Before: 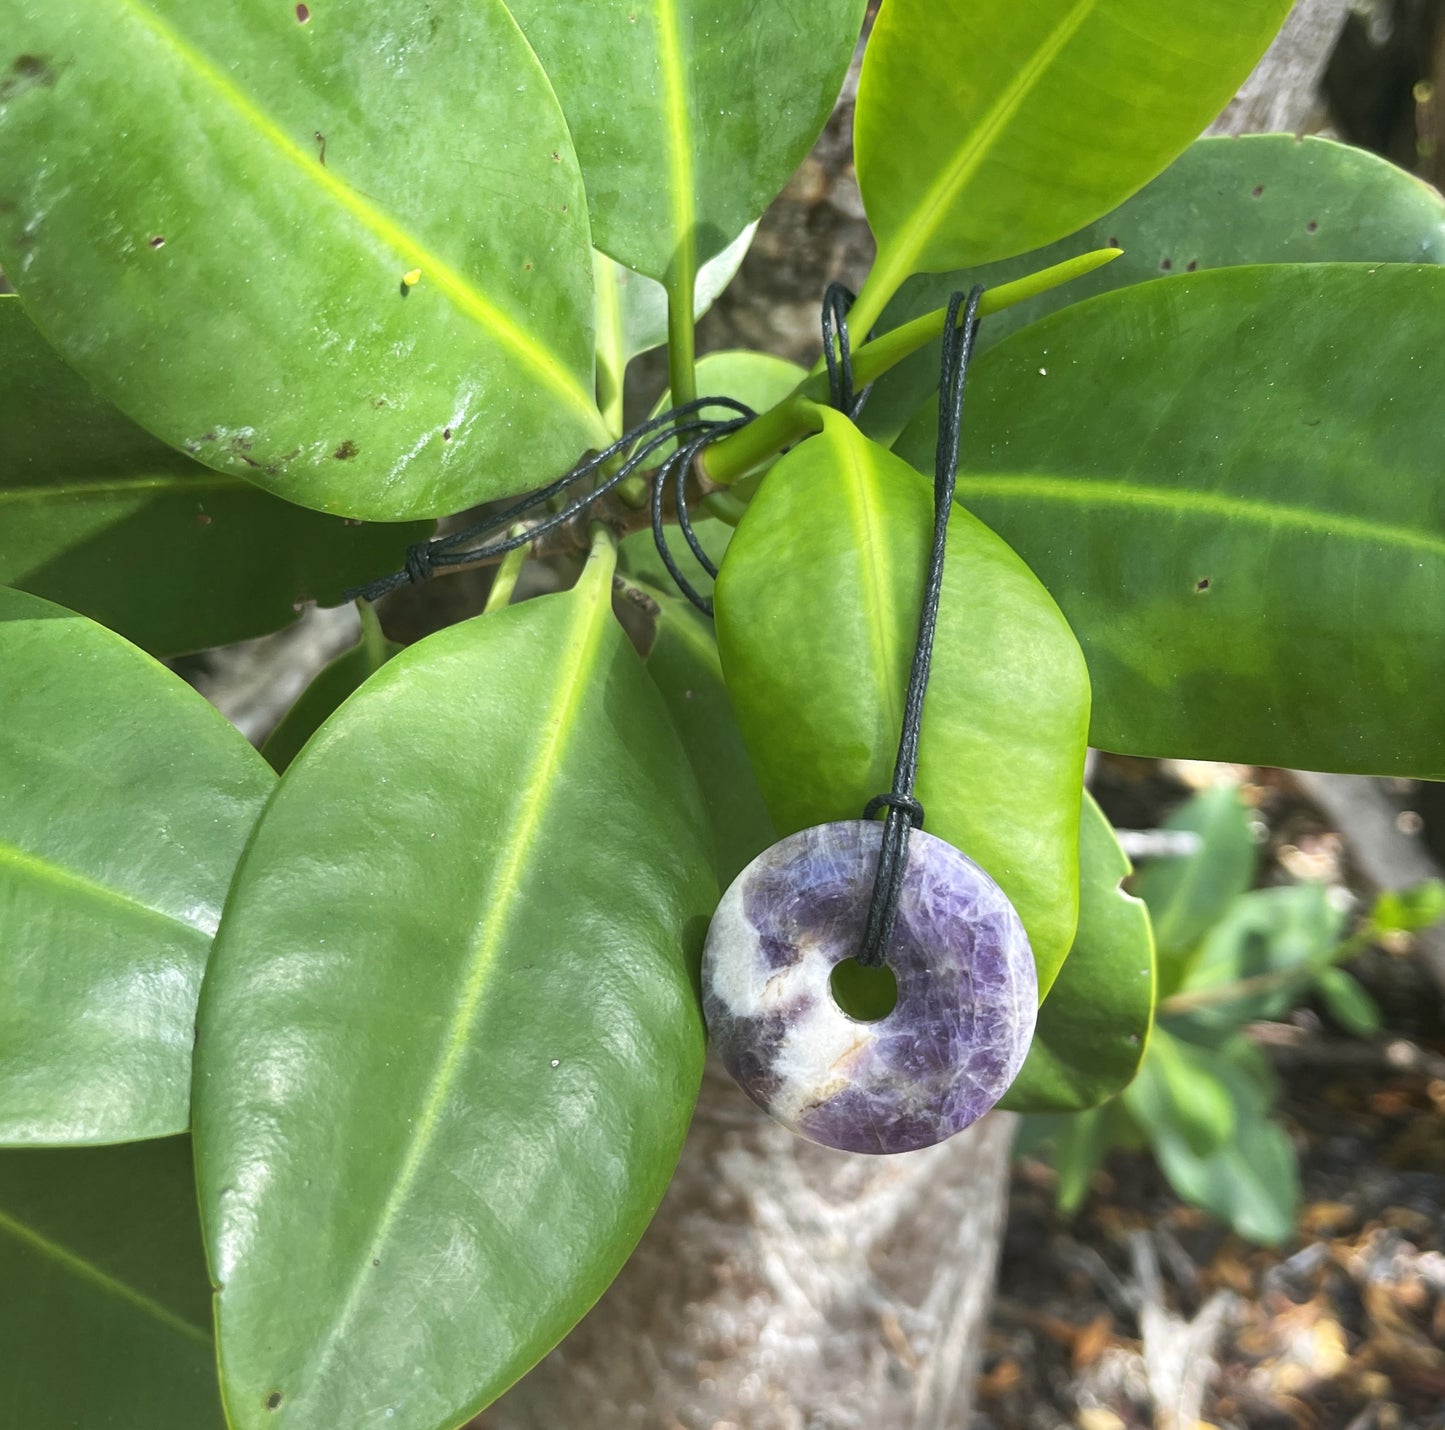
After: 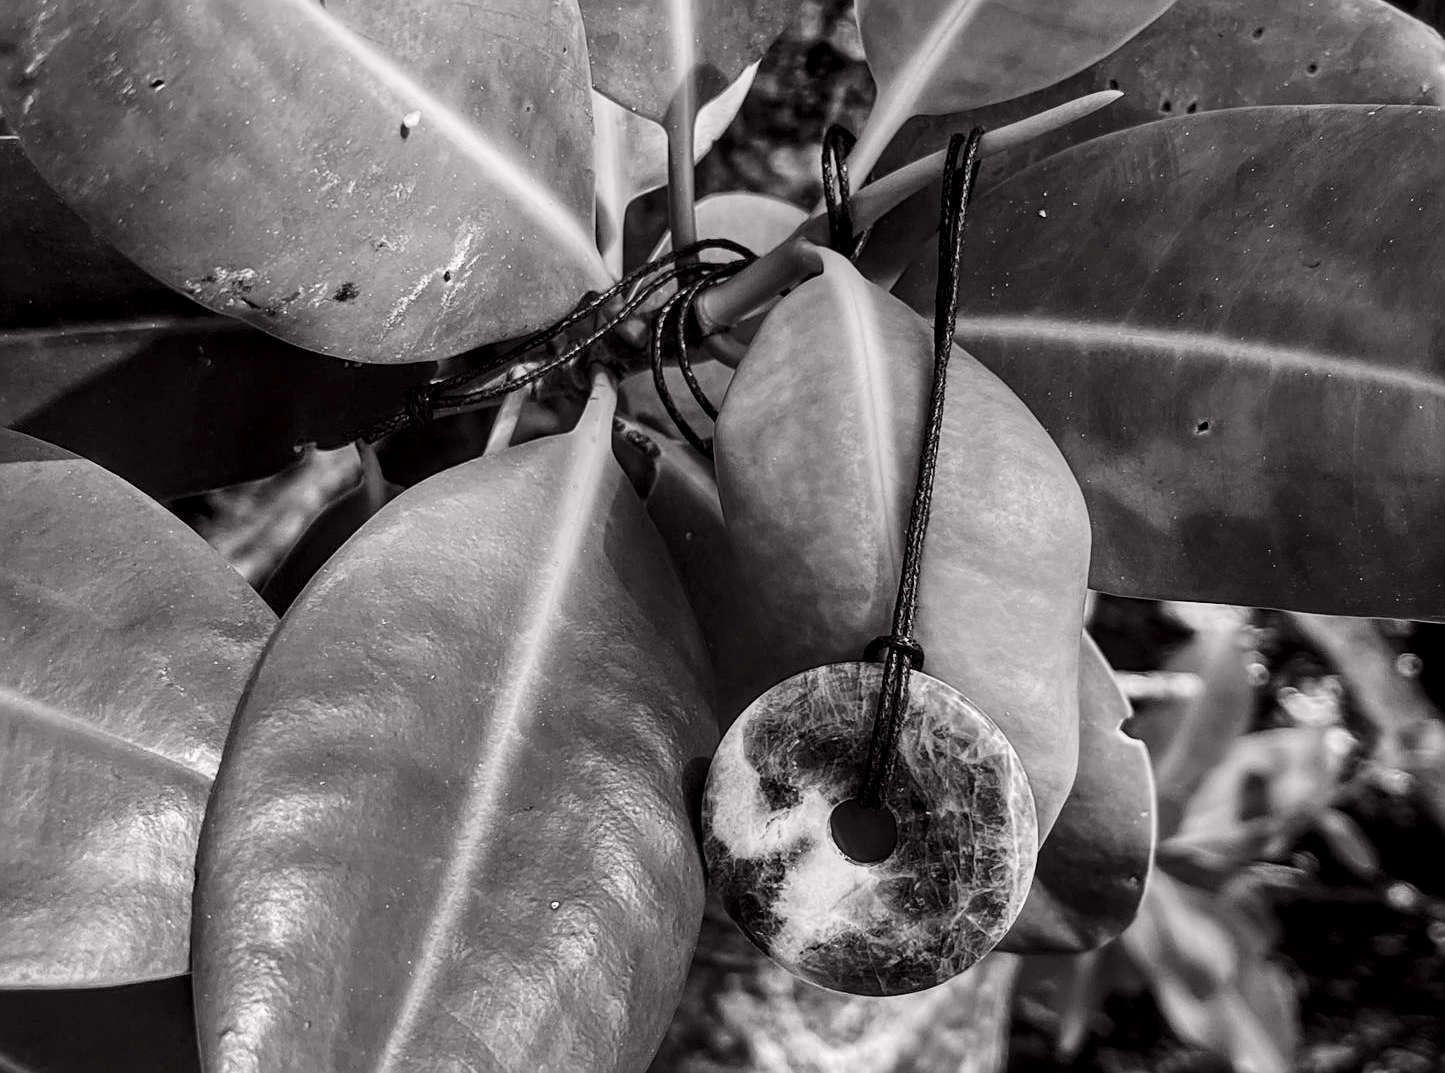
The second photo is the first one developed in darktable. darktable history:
crop: top 11.065%, bottom 13.889%
local contrast: highlights 38%, shadows 59%, detail 138%, midtone range 0.509
sharpen: on, module defaults
exposure: black level correction 0, exposure 1.391 EV, compensate highlight preservation false
tone curve: curves: ch0 [(0, 0) (0.253, 0.237) (1, 1)]; ch1 [(0, 0) (0.401, 0.42) (0.442, 0.47) (0.491, 0.495) (0.511, 0.523) (0.557, 0.565) (0.66, 0.683) (1, 1)]; ch2 [(0, 0) (0.394, 0.413) (0.5, 0.5) (0.578, 0.568) (1, 1)], color space Lab, independent channels, preserve colors none
filmic rgb: black relative exposure -7.37 EV, white relative exposure 5.08 EV, hardness 3.21
color balance rgb: highlights gain › luminance 14.672%, global offset › luminance -0.282%, global offset › hue 258.95°, linear chroma grading › global chroma 13.274%, perceptual saturation grading › global saturation 24.936%, global vibrance 32.926%
contrast brightness saturation: contrast 0.017, brightness -1, saturation -0.997
